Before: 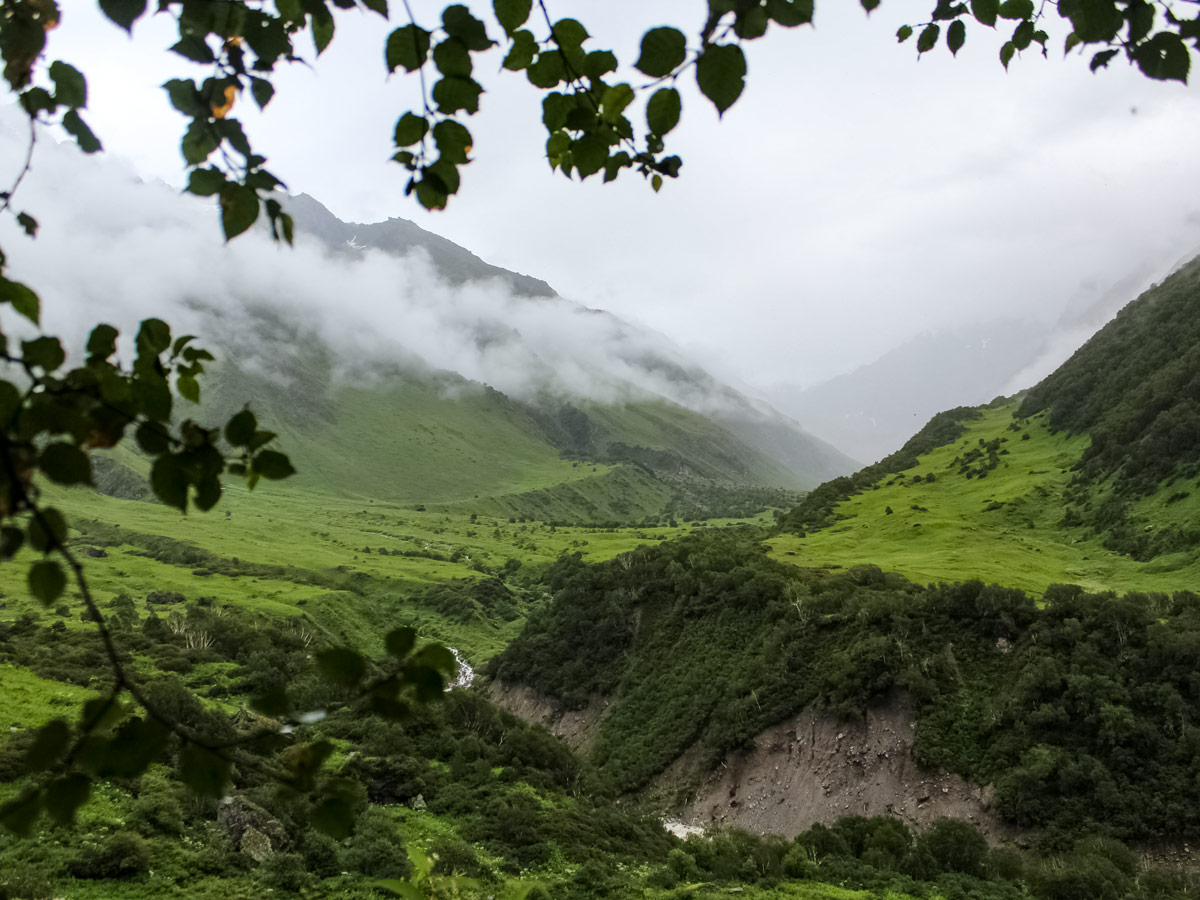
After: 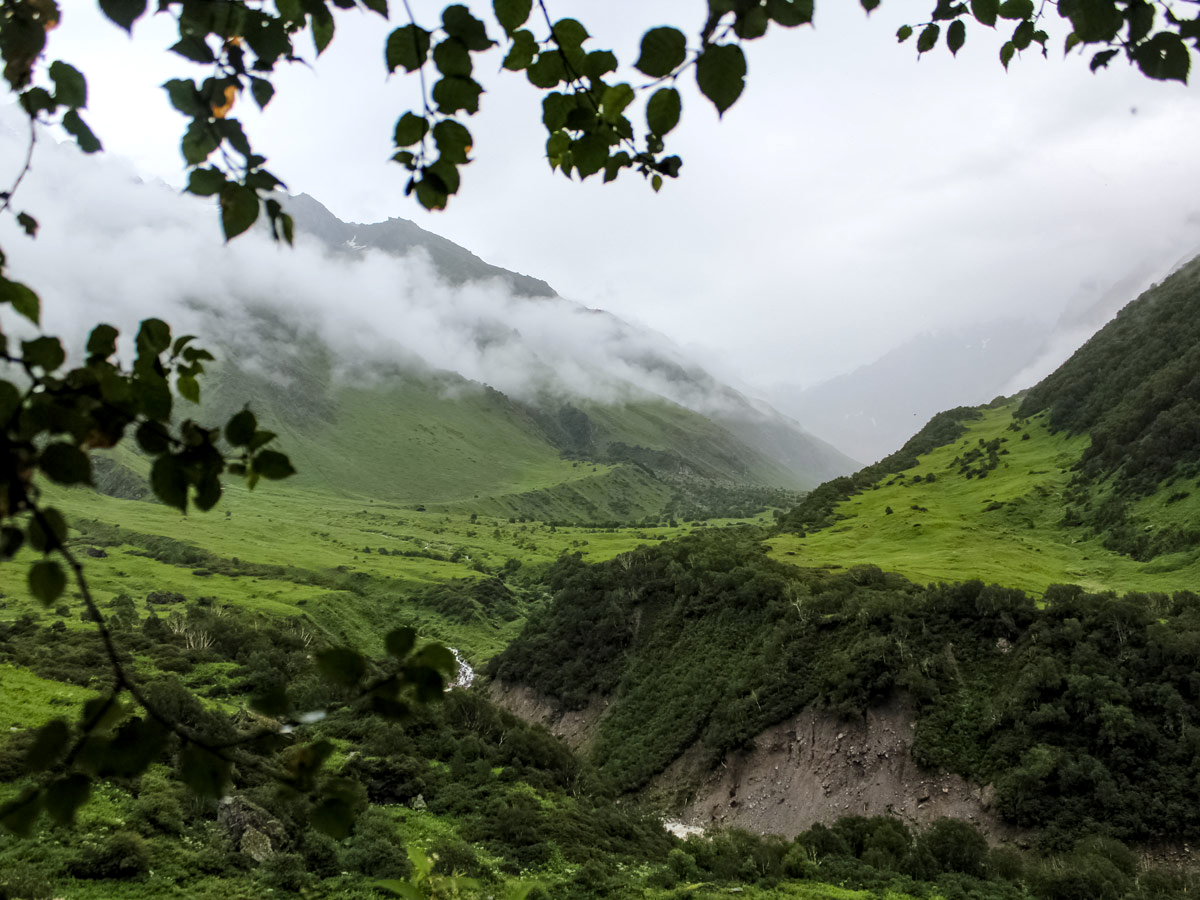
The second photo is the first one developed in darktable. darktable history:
levels: white 99.91%, levels [0.026, 0.507, 0.987]
